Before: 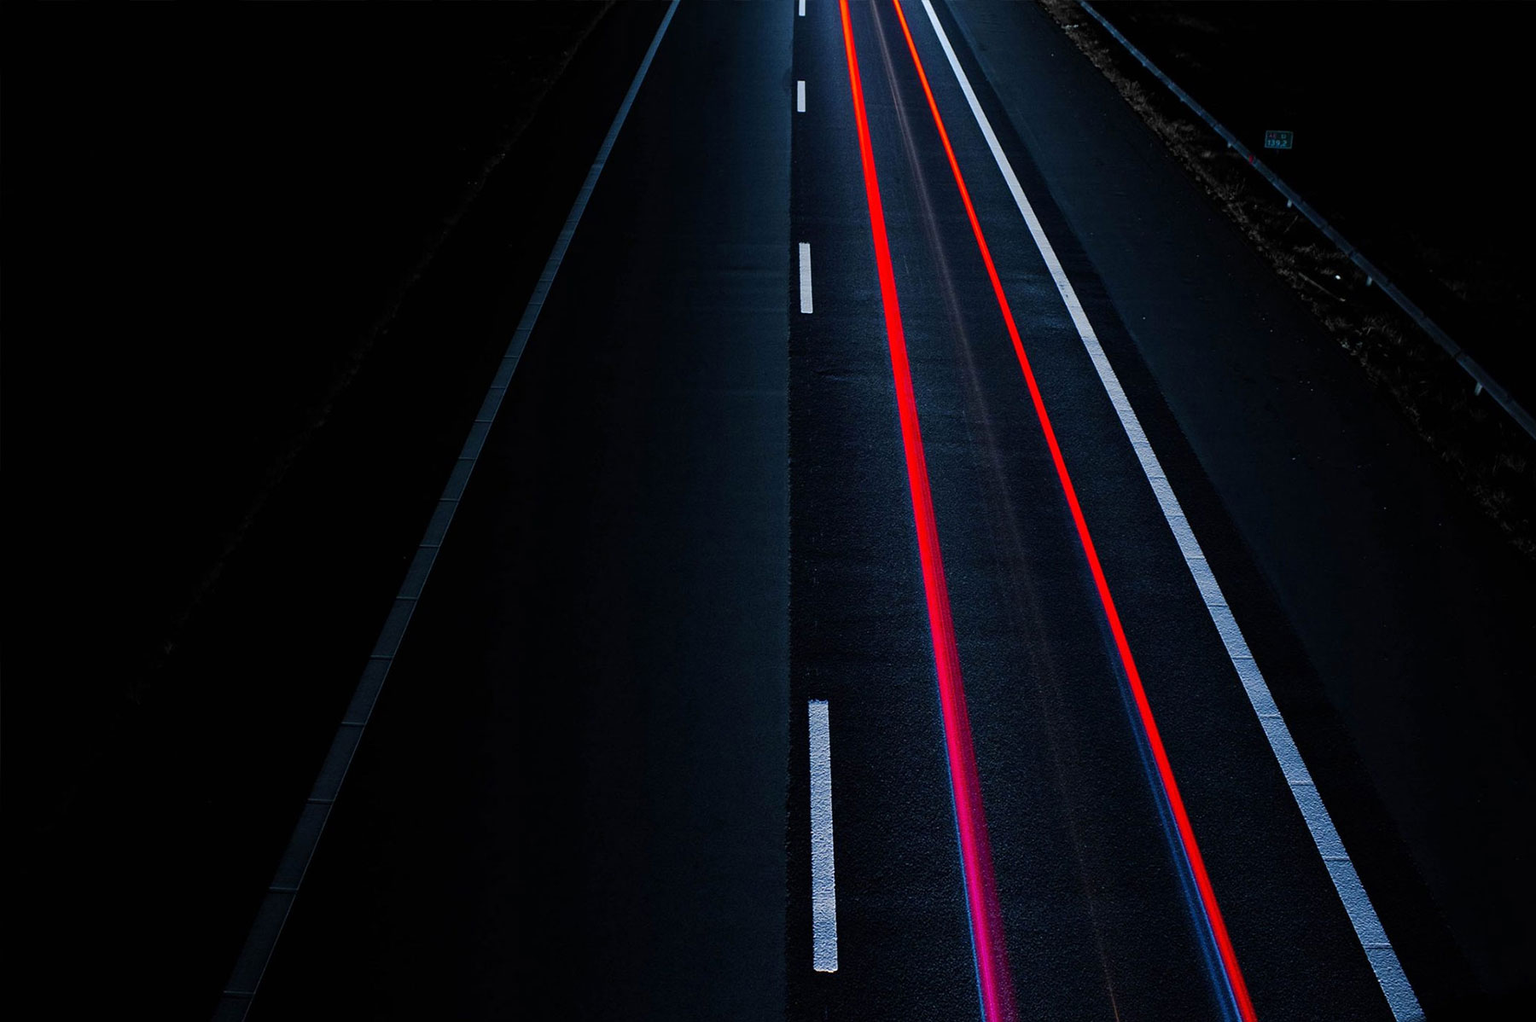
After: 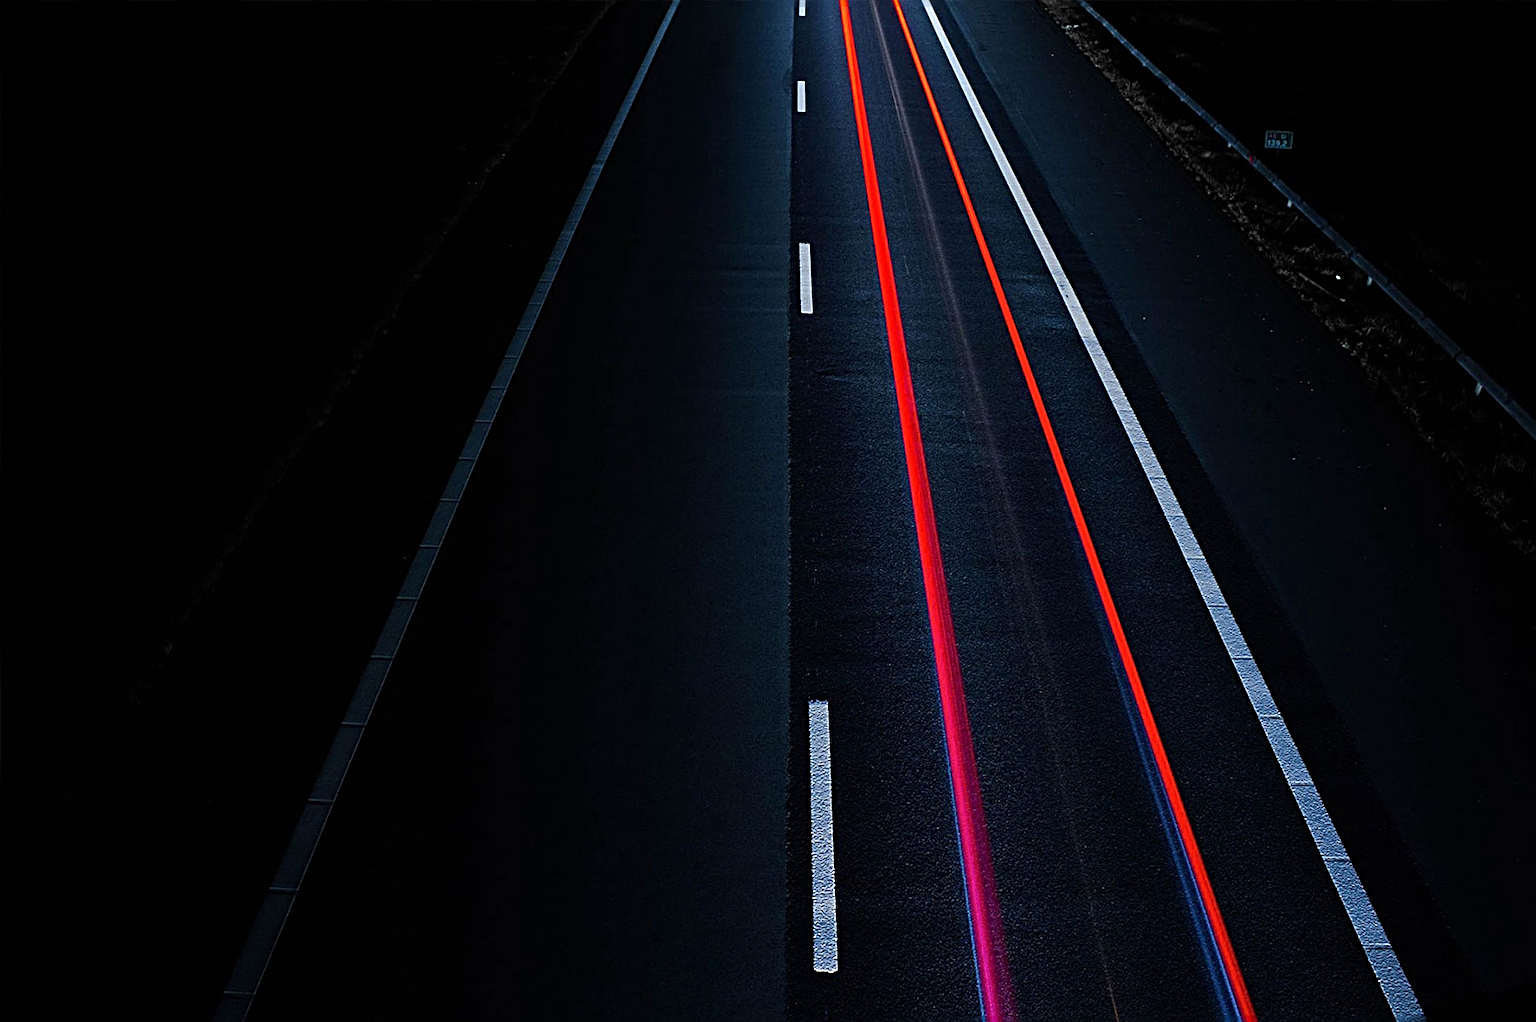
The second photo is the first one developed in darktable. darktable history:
sharpen: radius 3.028, amount 0.758
